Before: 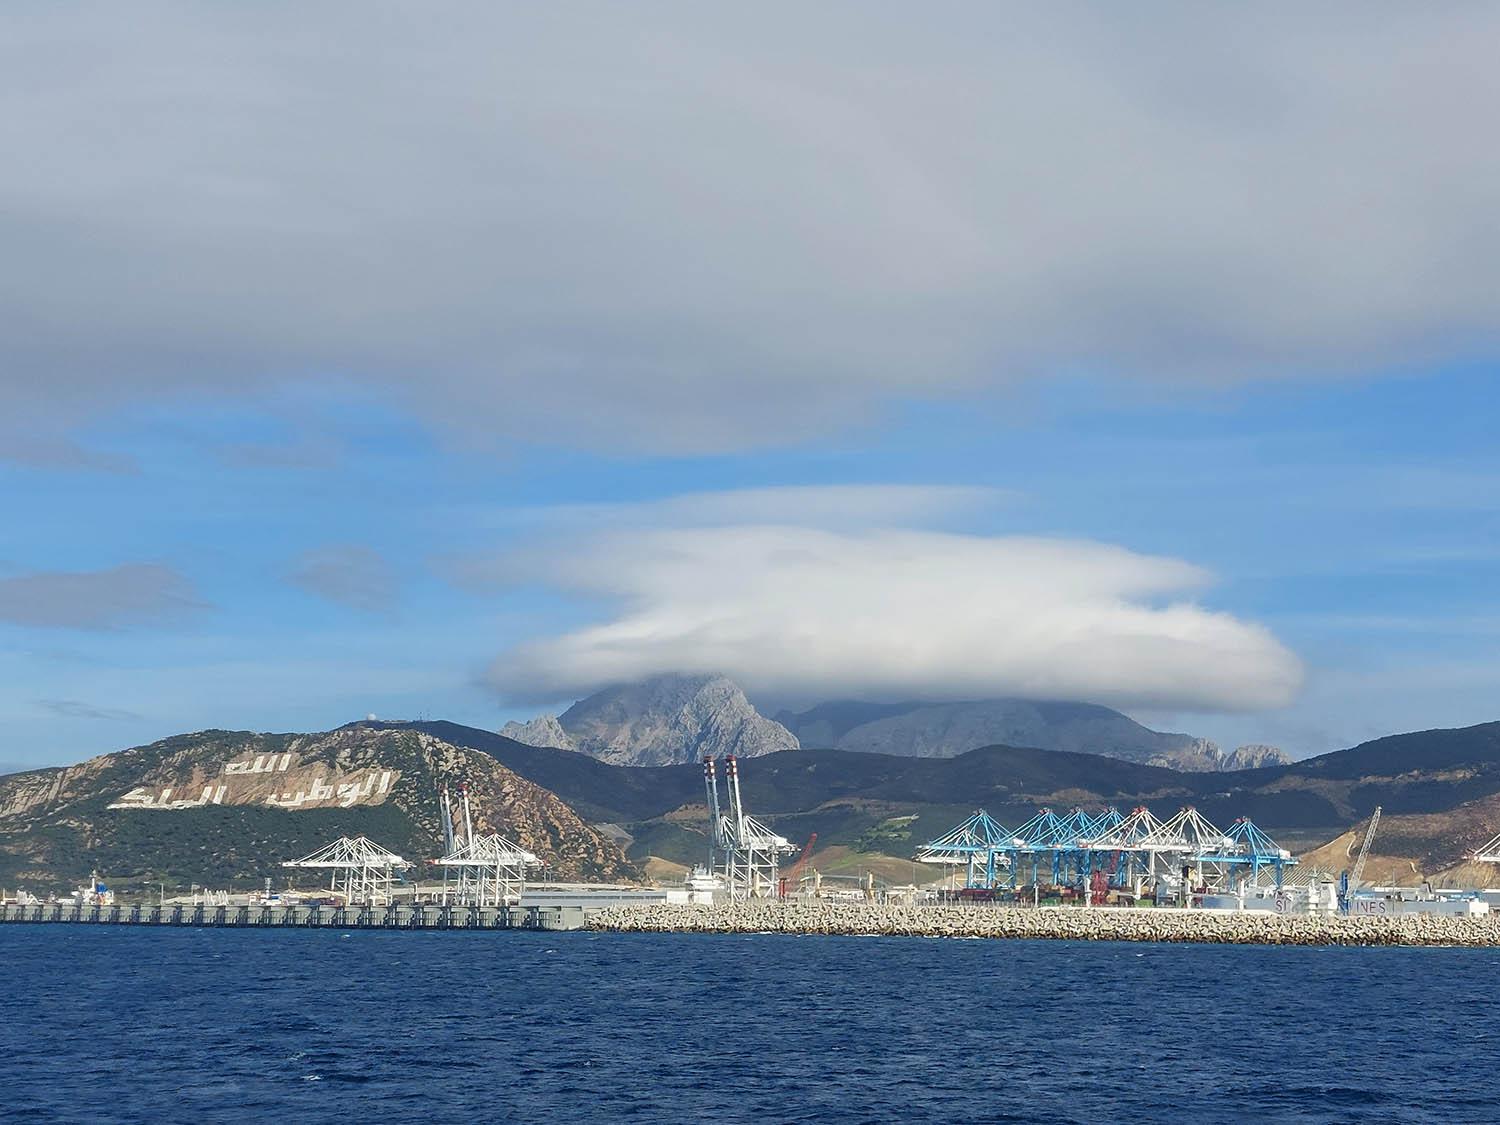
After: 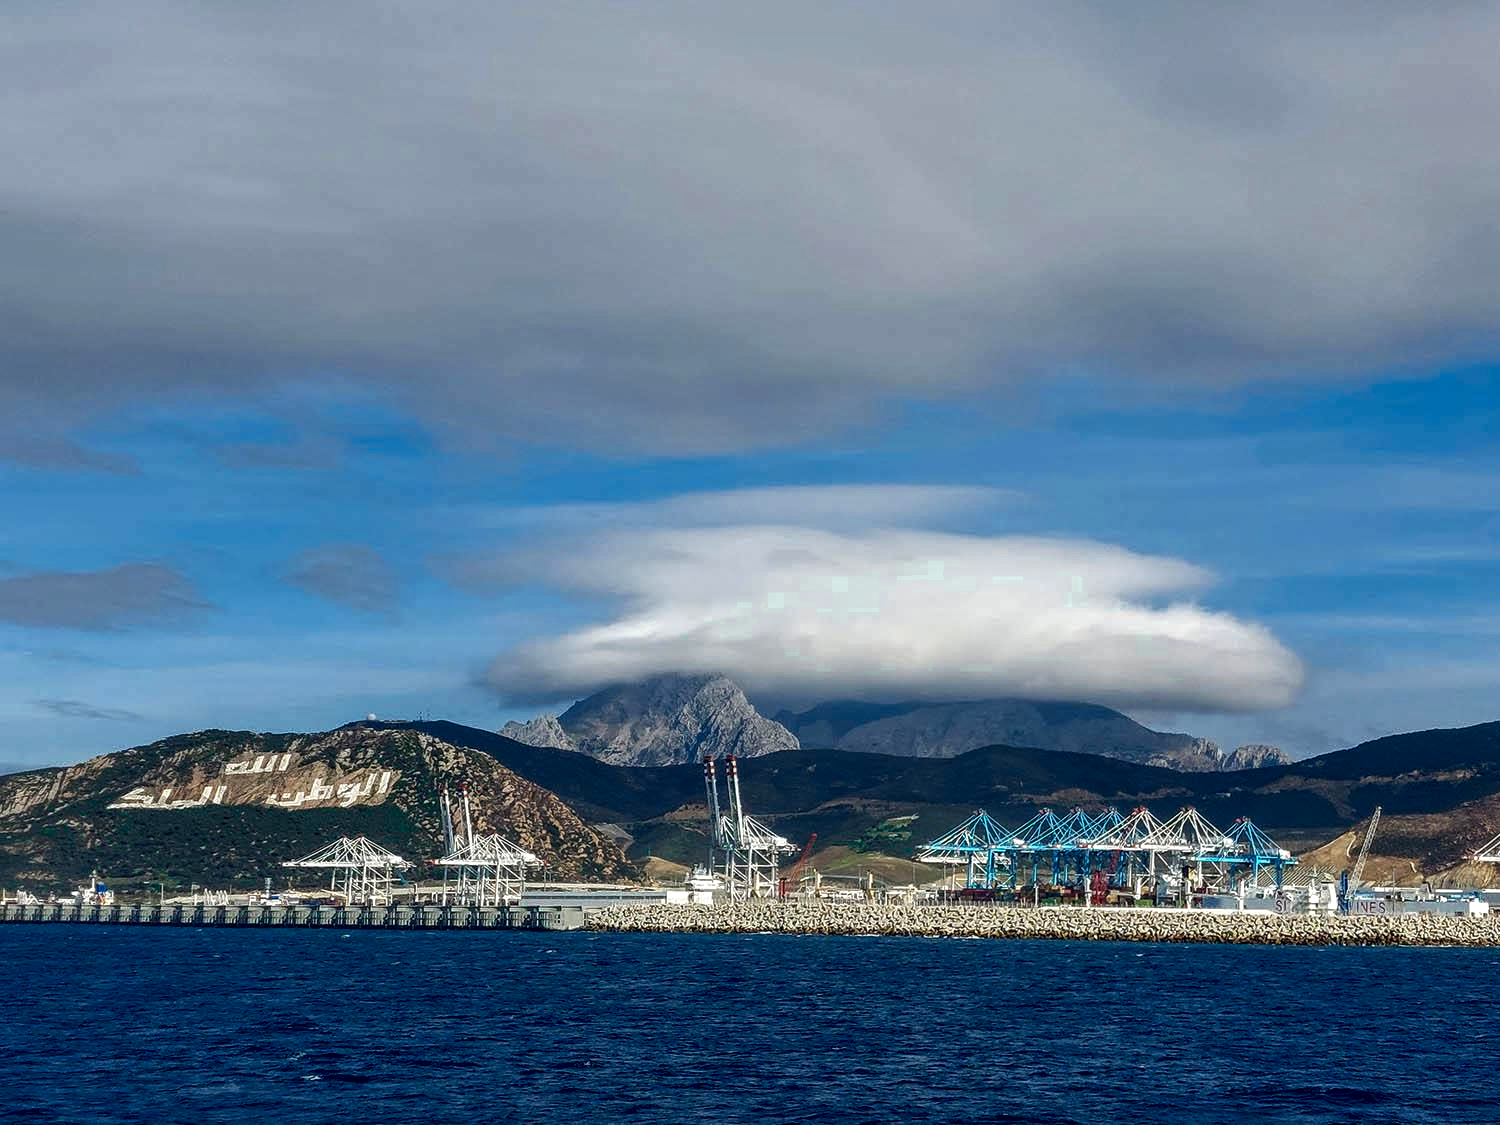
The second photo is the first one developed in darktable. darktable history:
contrast brightness saturation: brightness -0.251, saturation 0.199
local contrast: detail 156%
color zones: curves: ch0 [(0.25, 0.5) (0.423, 0.5) (0.443, 0.5) (0.521, 0.756) (0.568, 0.5) (0.576, 0.5) (0.75, 0.5)]; ch1 [(0.25, 0.5) (0.423, 0.5) (0.443, 0.5) (0.539, 0.873) (0.624, 0.565) (0.631, 0.5) (0.75, 0.5)]
